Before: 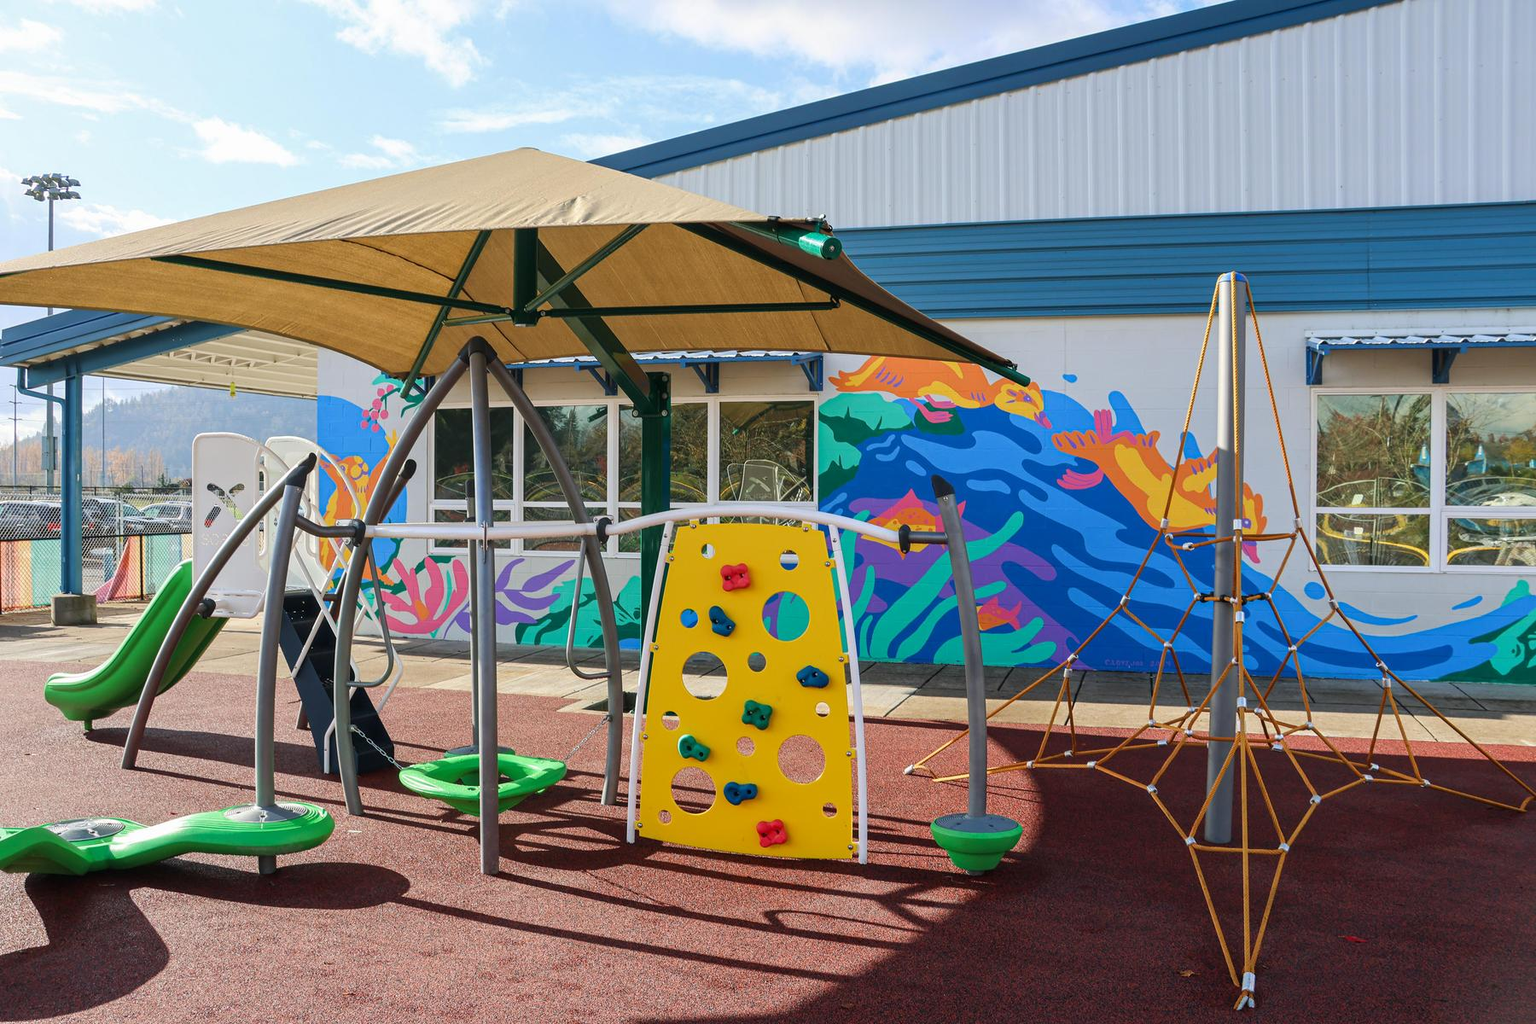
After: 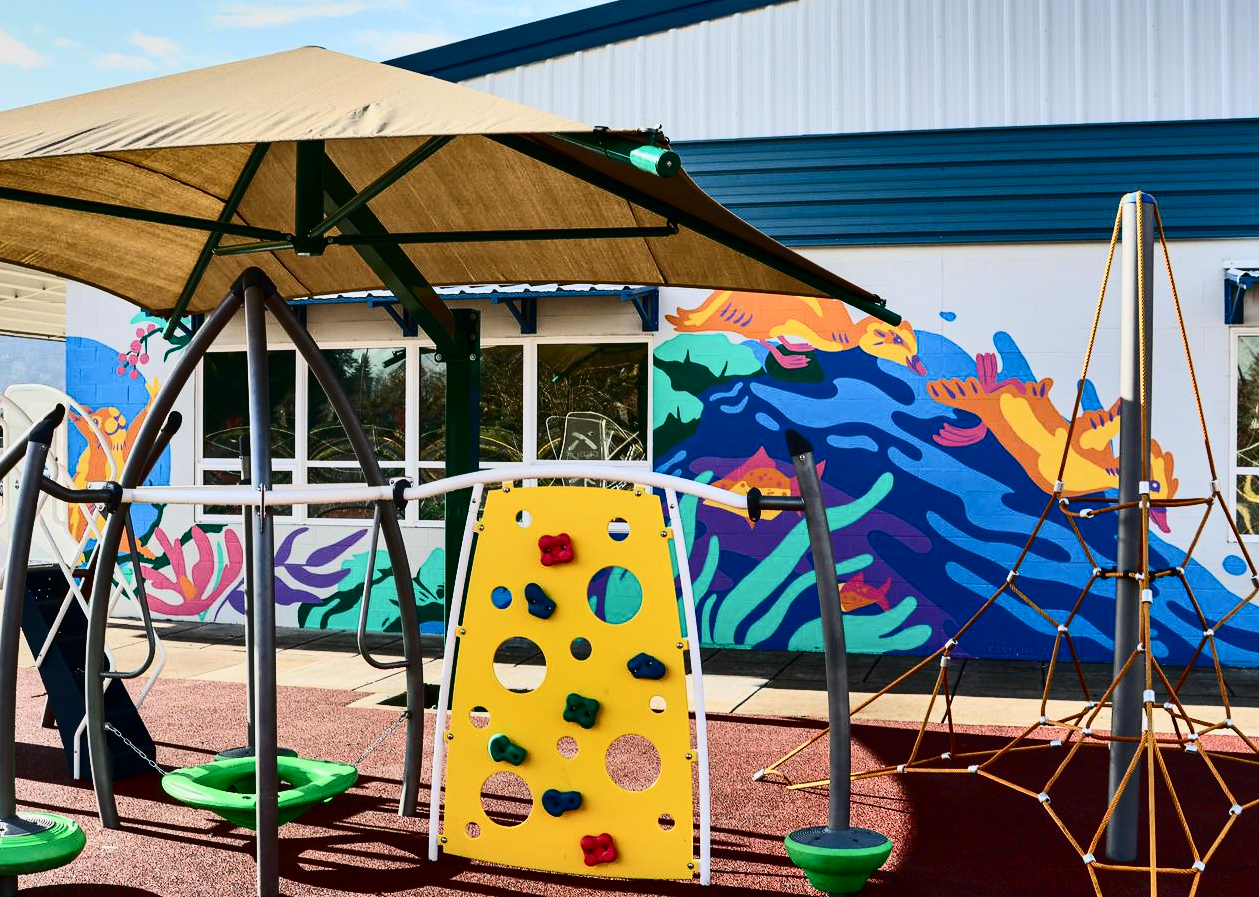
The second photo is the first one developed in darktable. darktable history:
crop and rotate: left 17.046%, top 10.659%, right 12.989%, bottom 14.553%
color contrast: green-magenta contrast 1.1, blue-yellow contrast 1.1, unbound 0
vibrance: vibrance 20%
shadows and highlights: white point adjustment -3.64, highlights -63.34, highlights color adjustment 42%, soften with gaussian
contrast brightness saturation: contrast 0.5, saturation -0.1
